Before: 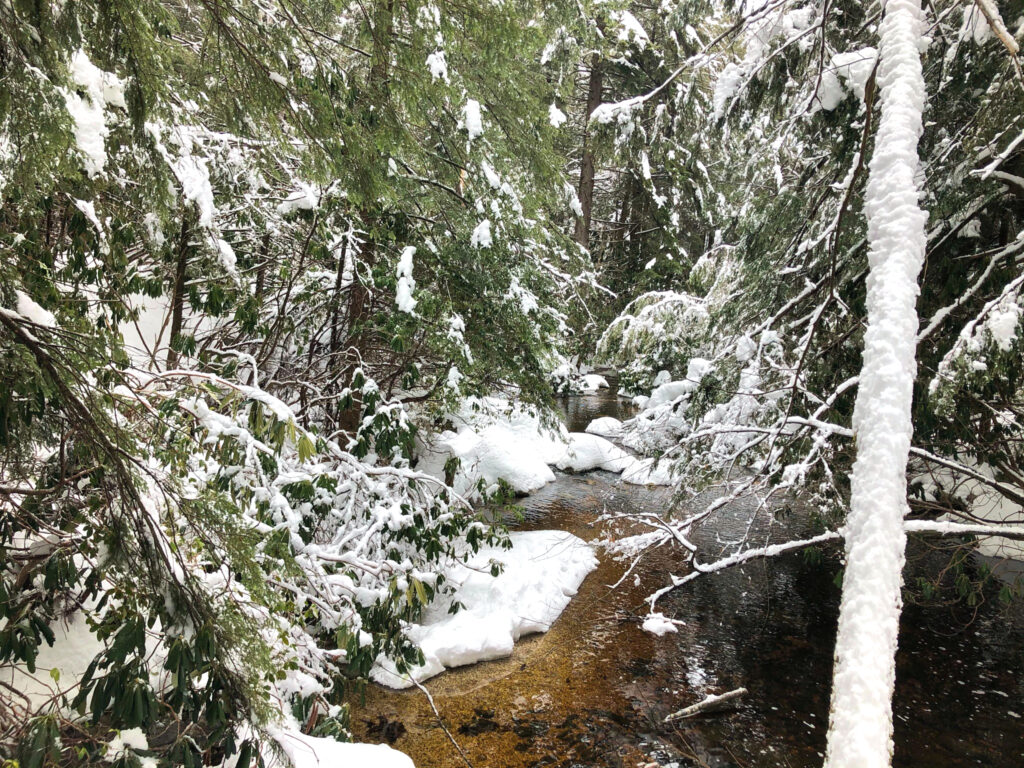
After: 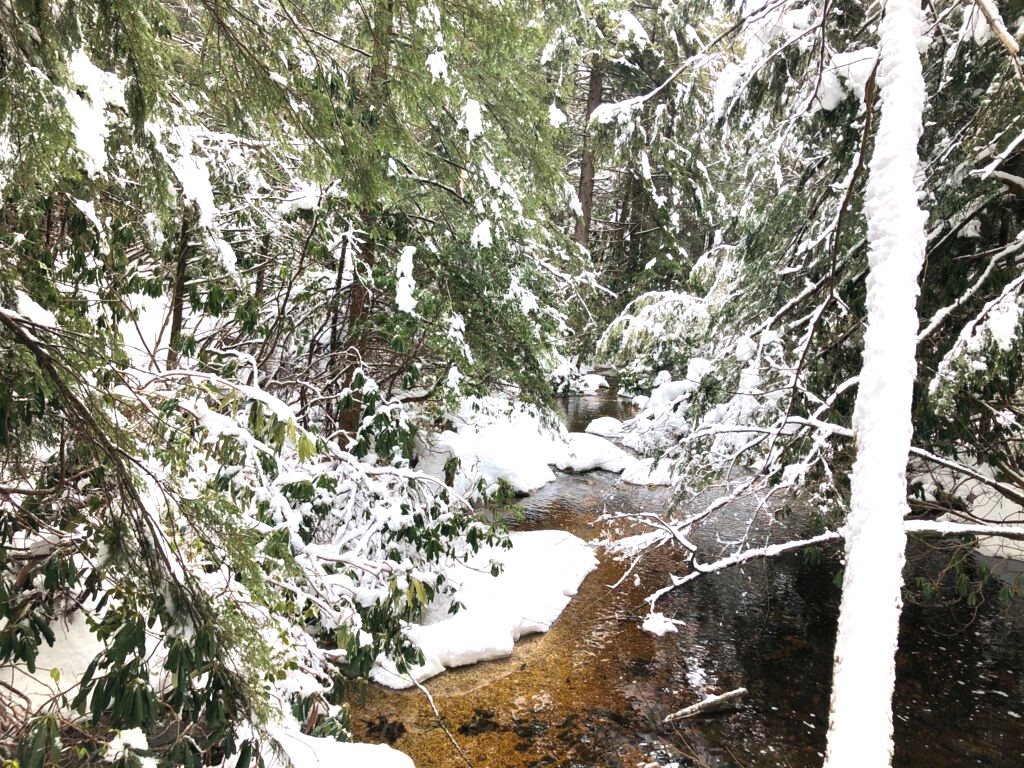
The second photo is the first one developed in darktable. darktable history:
exposure: exposure 0.493 EV, compensate highlight preservation false
white balance: red 1.009, blue 1.027
